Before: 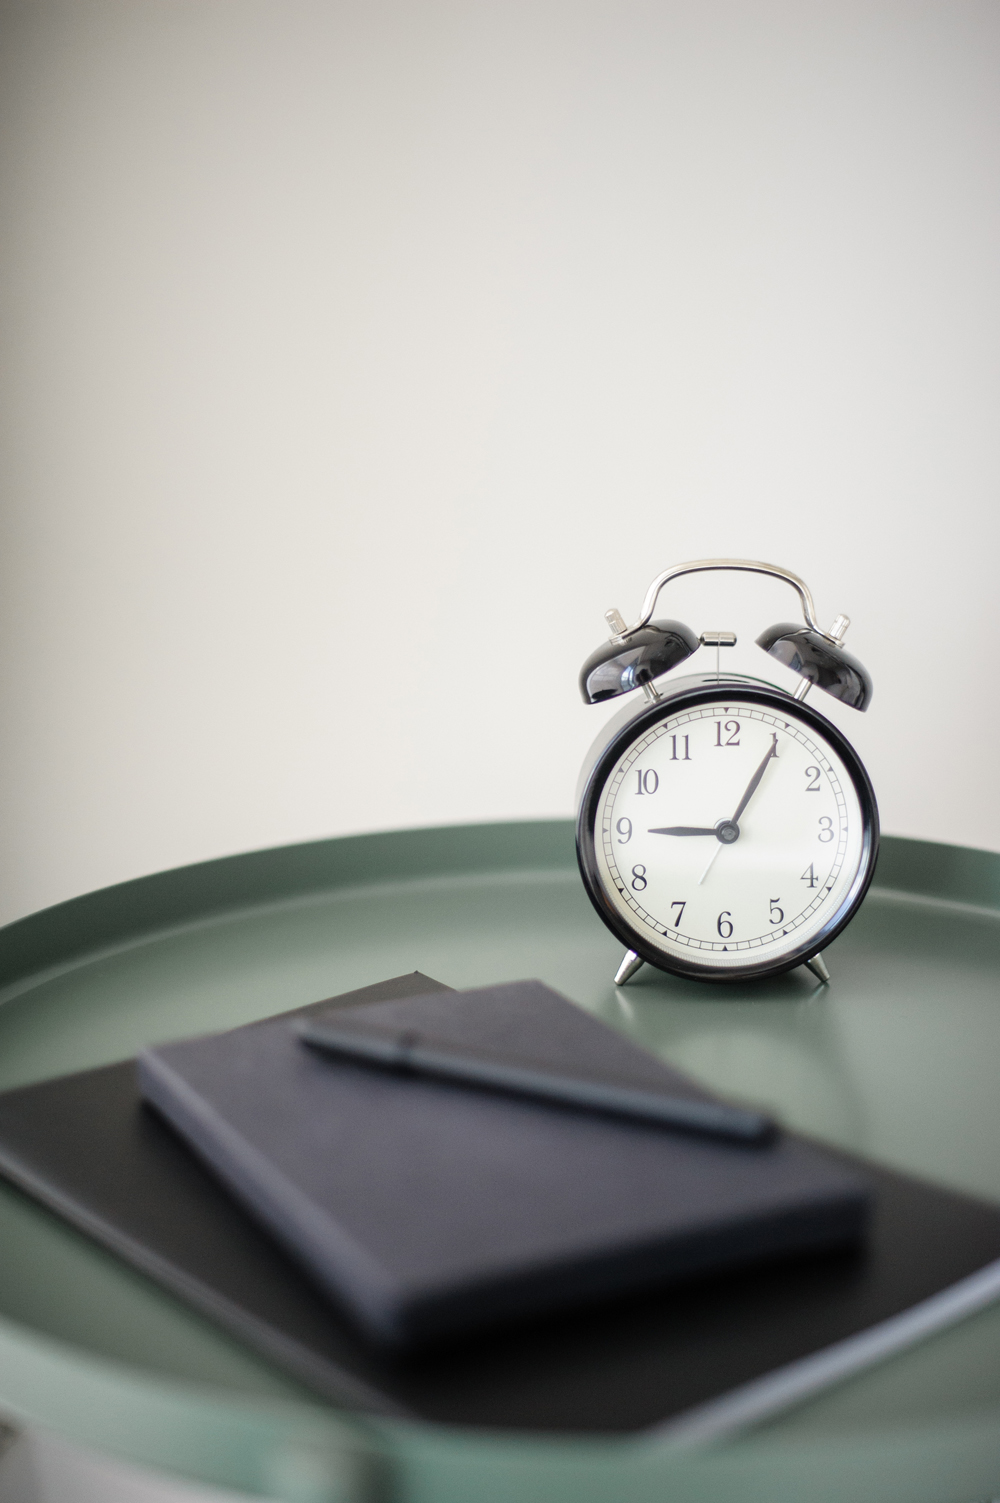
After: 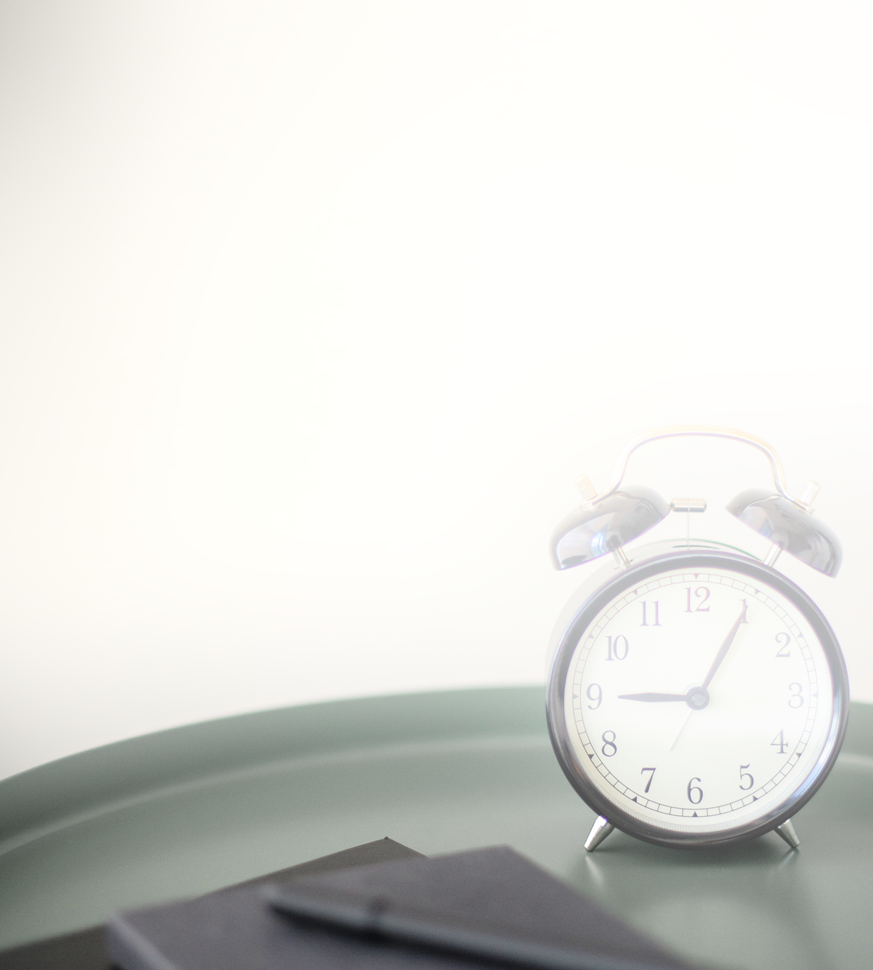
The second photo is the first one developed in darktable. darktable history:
color balance: input saturation 100.43%, contrast fulcrum 14.22%, output saturation 70.41%
crop: left 3.015%, top 8.969%, right 9.647%, bottom 26.457%
bloom: threshold 82.5%, strength 16.25%
tone equalizer: on, module defaults
